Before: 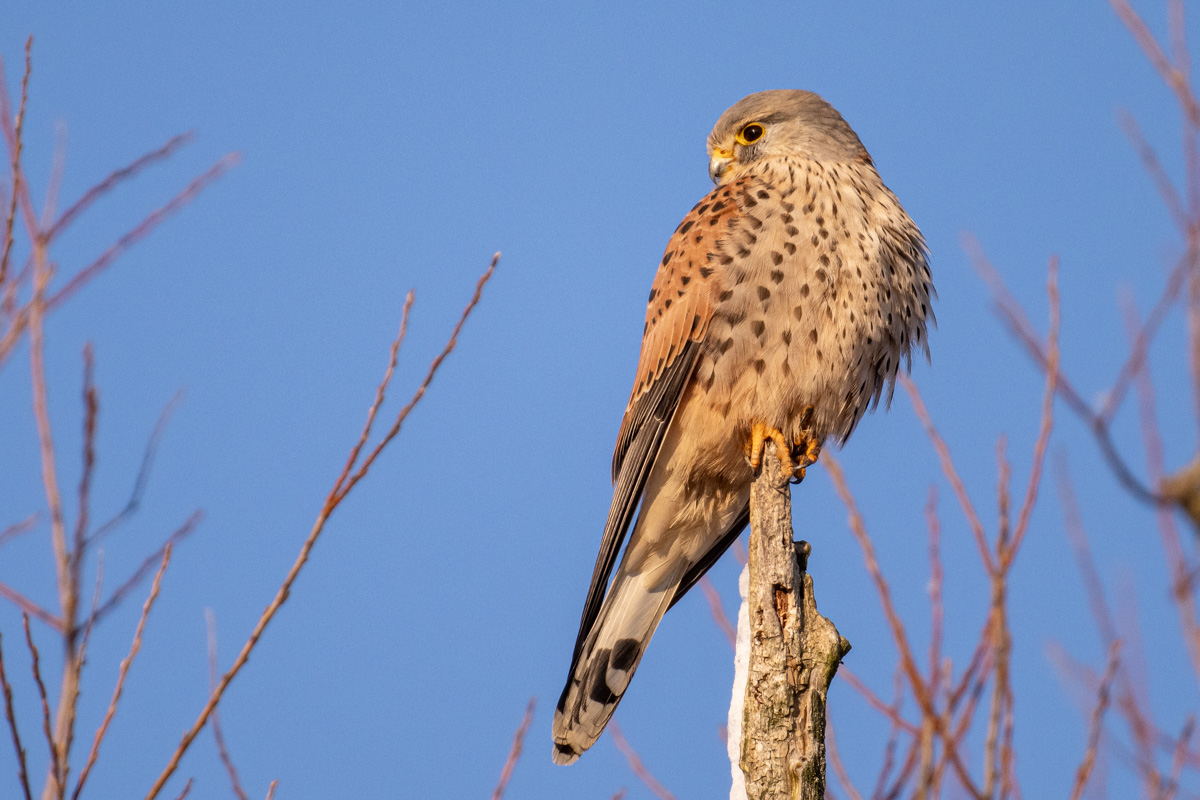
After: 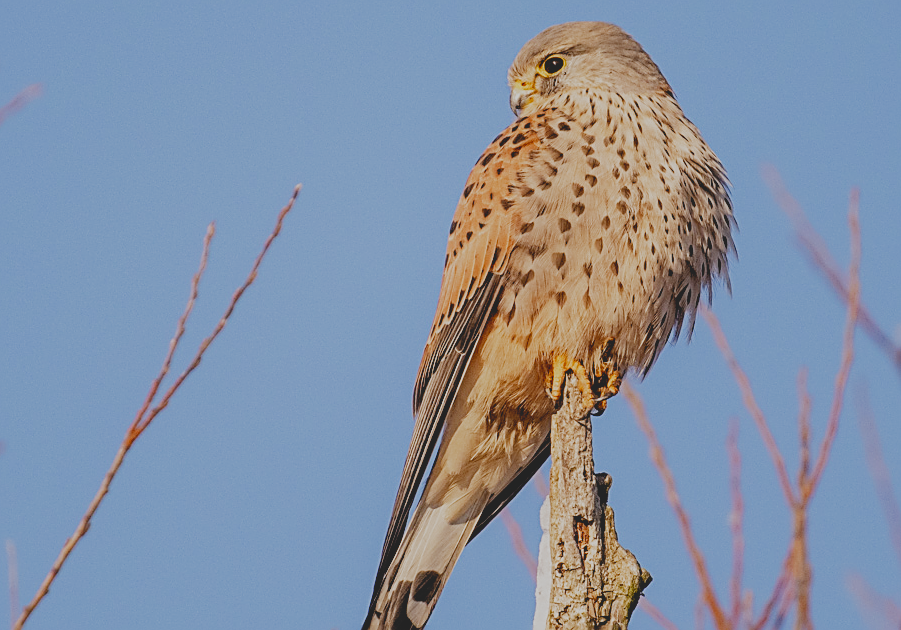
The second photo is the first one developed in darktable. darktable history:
tone equalizer: -8 EV -0.448 EV, -7 EV -0.374 EV, -6 EV -0.344 EV, -5 EV -0.204 EV, -3 EV 0.2 EV, -2 EV 0.313 EV, -1 EV 0.398 EV, +0 EV 0.446 EV
filmic rgb: black relative exposure -7.65 EV, white relative exposure 4.56 EV, hardness 3.61, add noise in highlights 0.001, preserve chrominance no, color science v3 (2019), use custom middle-gray values true, iterations of high-quality reconstruction 0, contrast in highlights soft
sharpen: amount 0.897
crop: left 16.625%, top 8.625%, right 8.209%, bottom 12.596%
contrast brightness saturation: contrast -0.274
